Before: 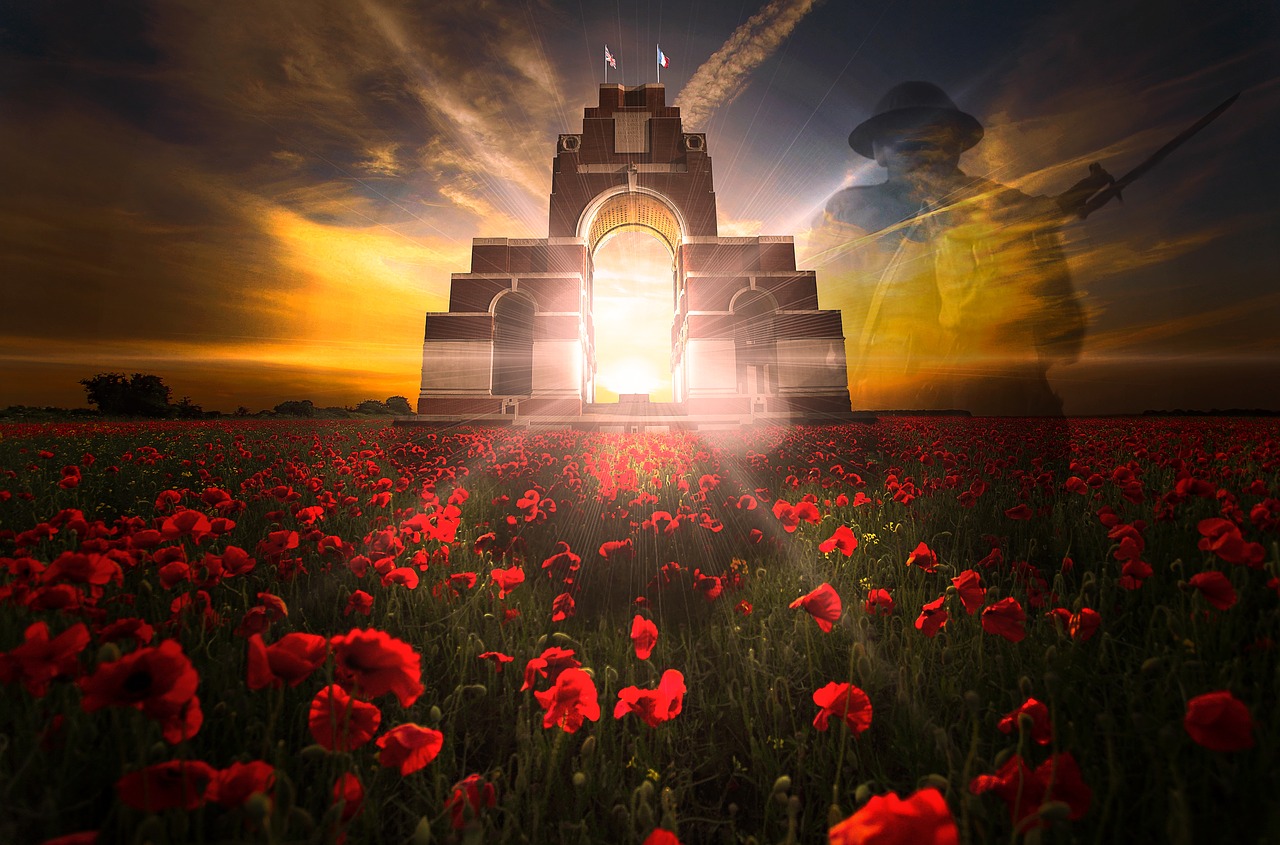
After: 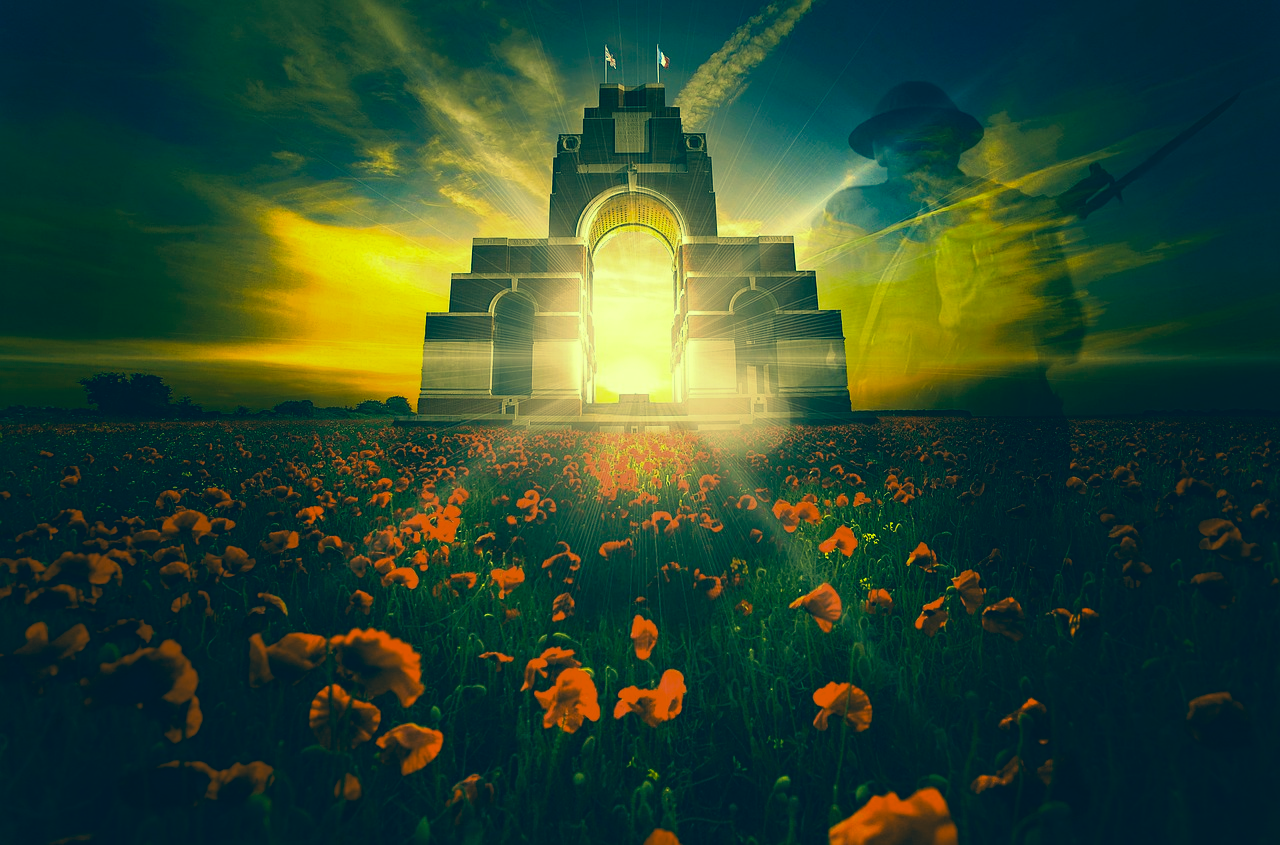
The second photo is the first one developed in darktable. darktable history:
color correction: highlights a* -15.95, highlights b* 39.93, shadows a* -39.89, shadows b* -26.67
